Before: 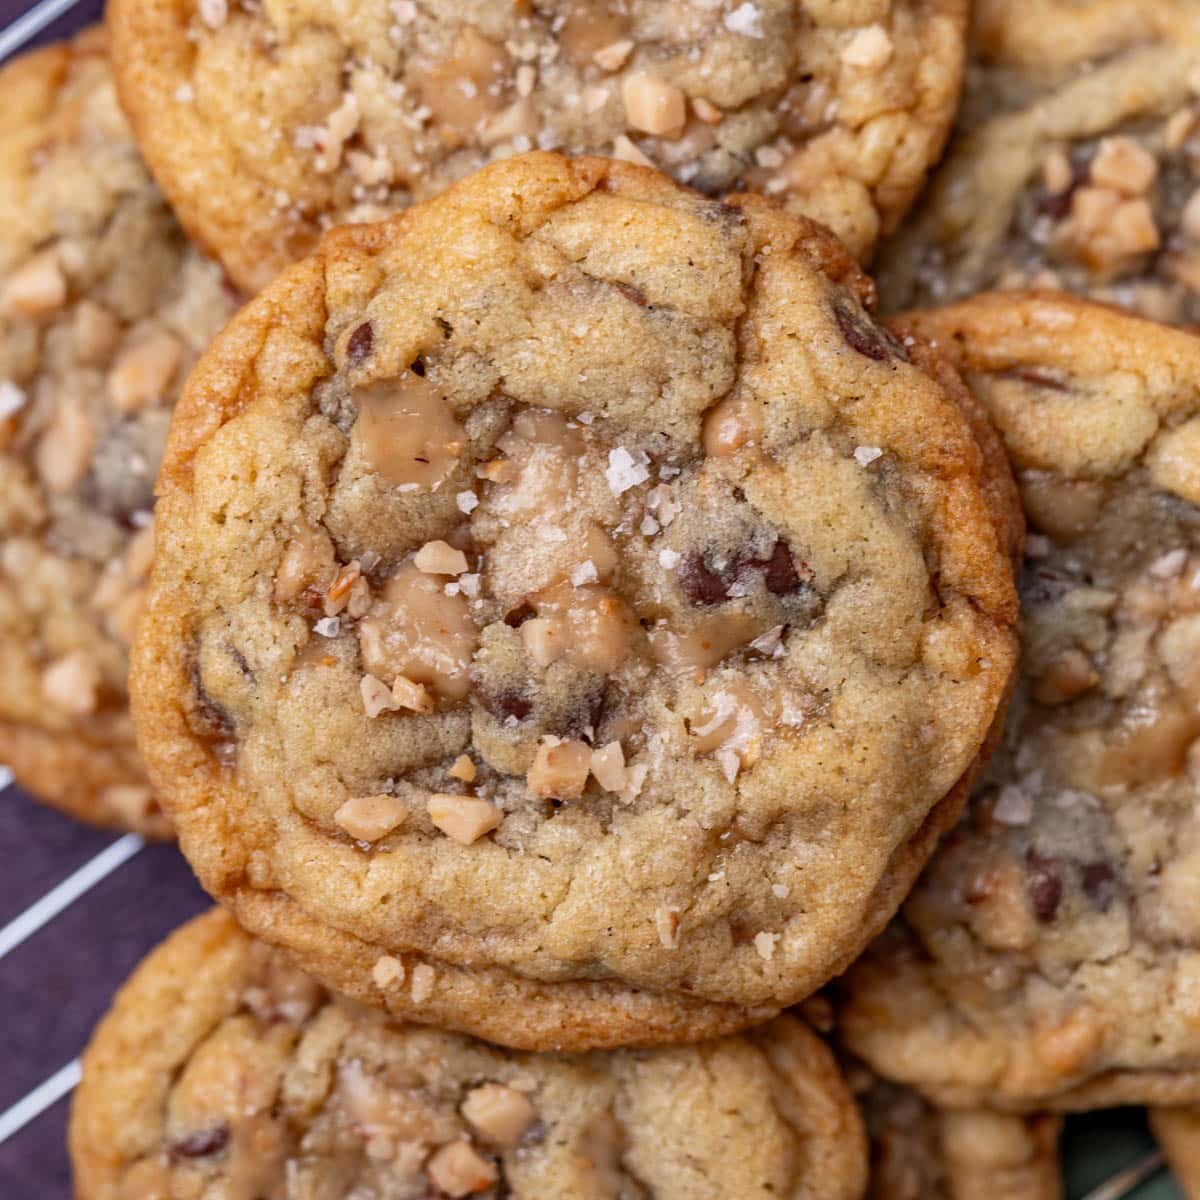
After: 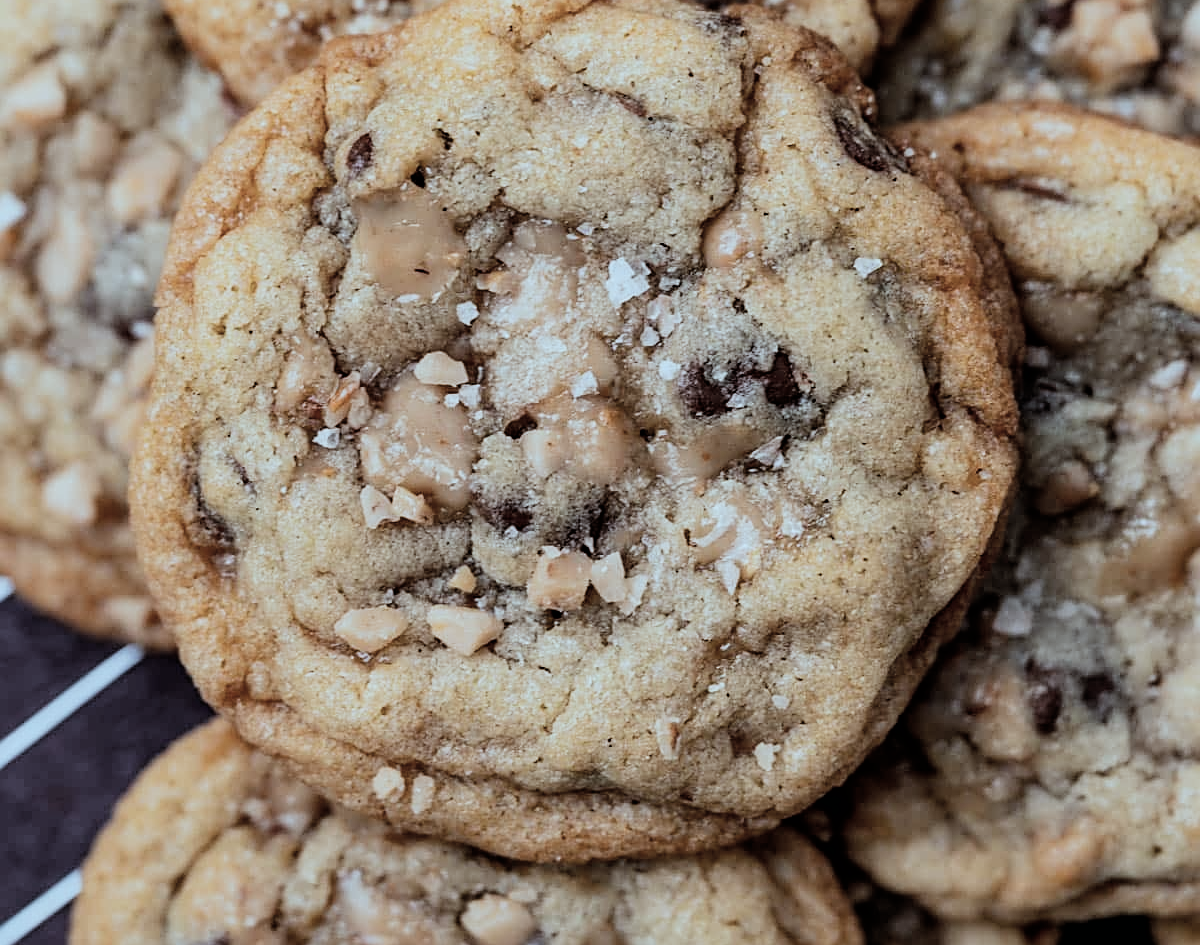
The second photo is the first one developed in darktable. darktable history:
sharpen: on, module defaults
color correction: highlights a* -13.32, highlights b* -17.92, saturation 0.712
filmic rgb: black relative exposure -5.11 EV, white relative exposure 3.97 EV, hardness 2.89, contrast 1.299, highlights saturation mix -29.05%
crop and rotate: top 15.759%, bottom 5.485%
exposure: compensate highlight preservation false
